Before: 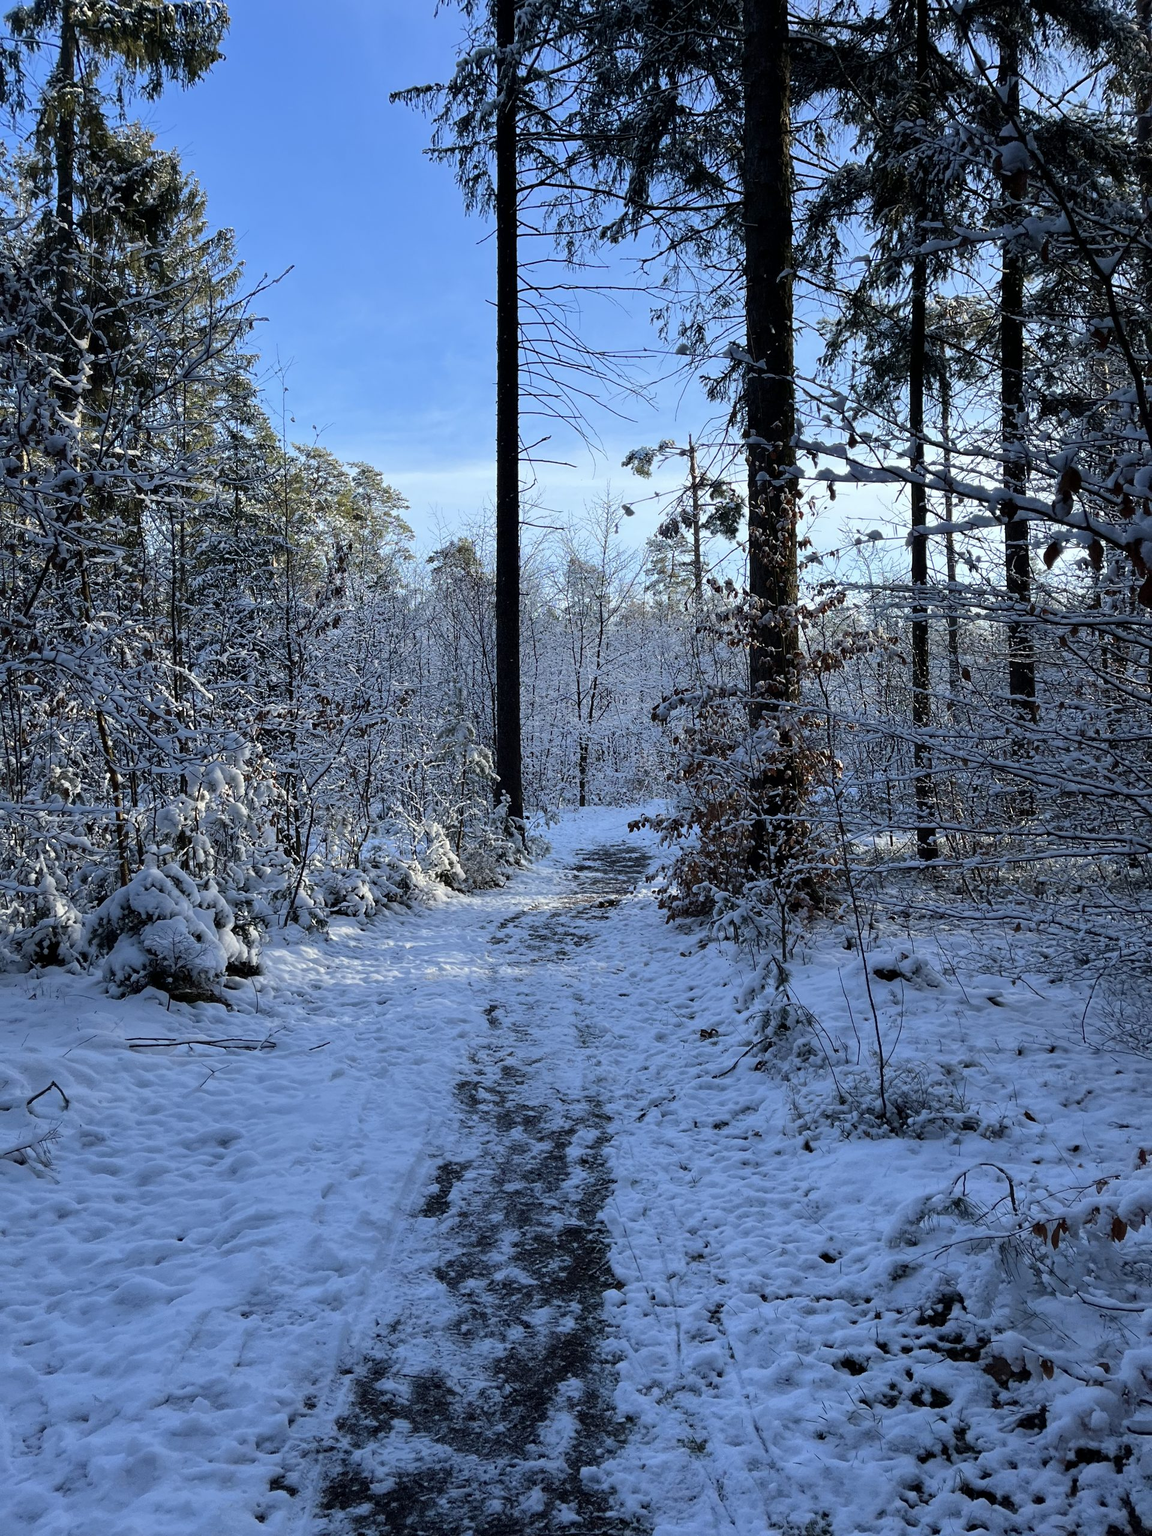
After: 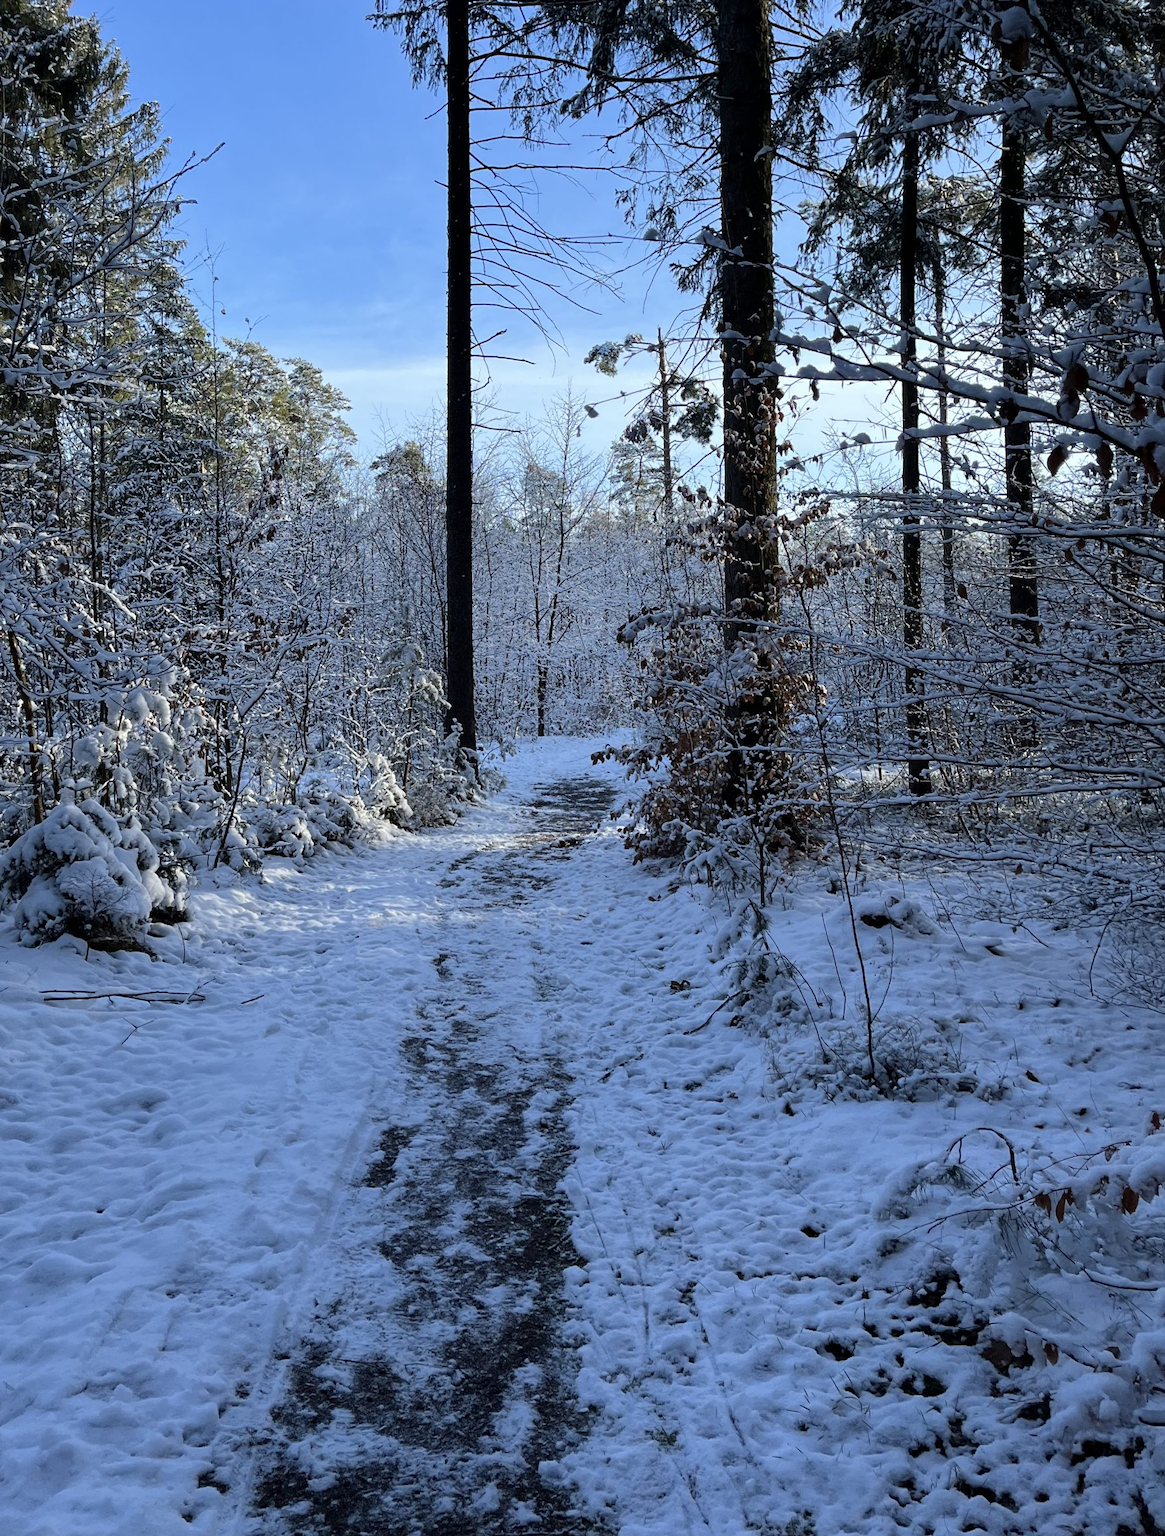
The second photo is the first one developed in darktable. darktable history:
crop and rotate: left 7.771%, top 8.847%
